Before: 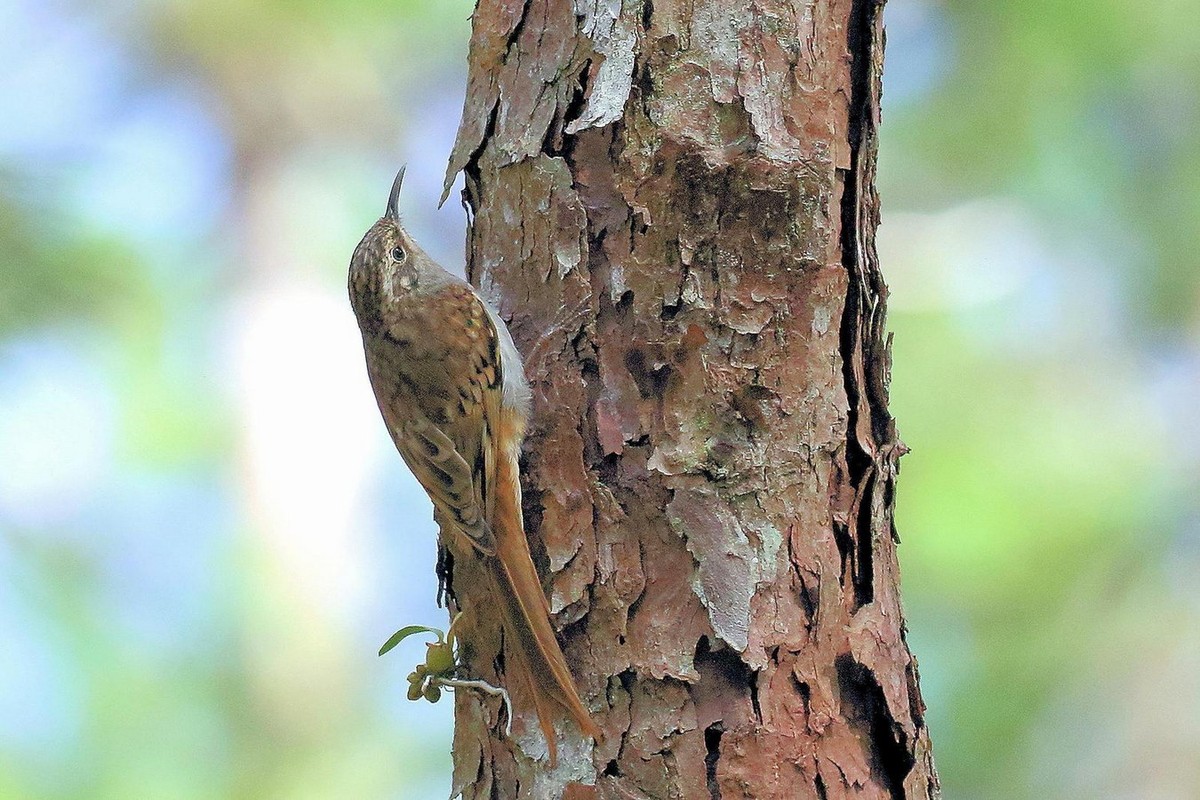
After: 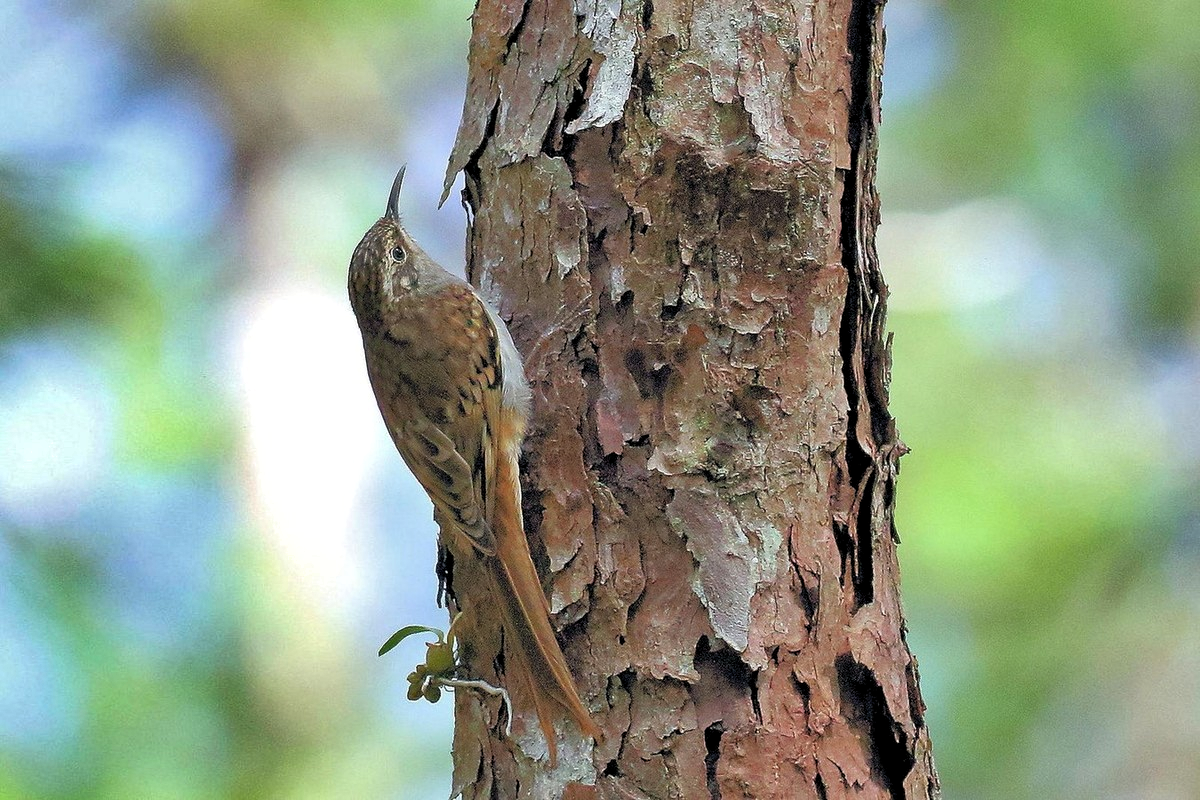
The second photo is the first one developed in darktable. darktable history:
levels: levels [0.026, 0.507, 0.987]
shadows and highlights: shadows 30.63, highlights -63.22, shadows color adjustment 98%, highlights color adjustment 58.61%, soften with gaussian
